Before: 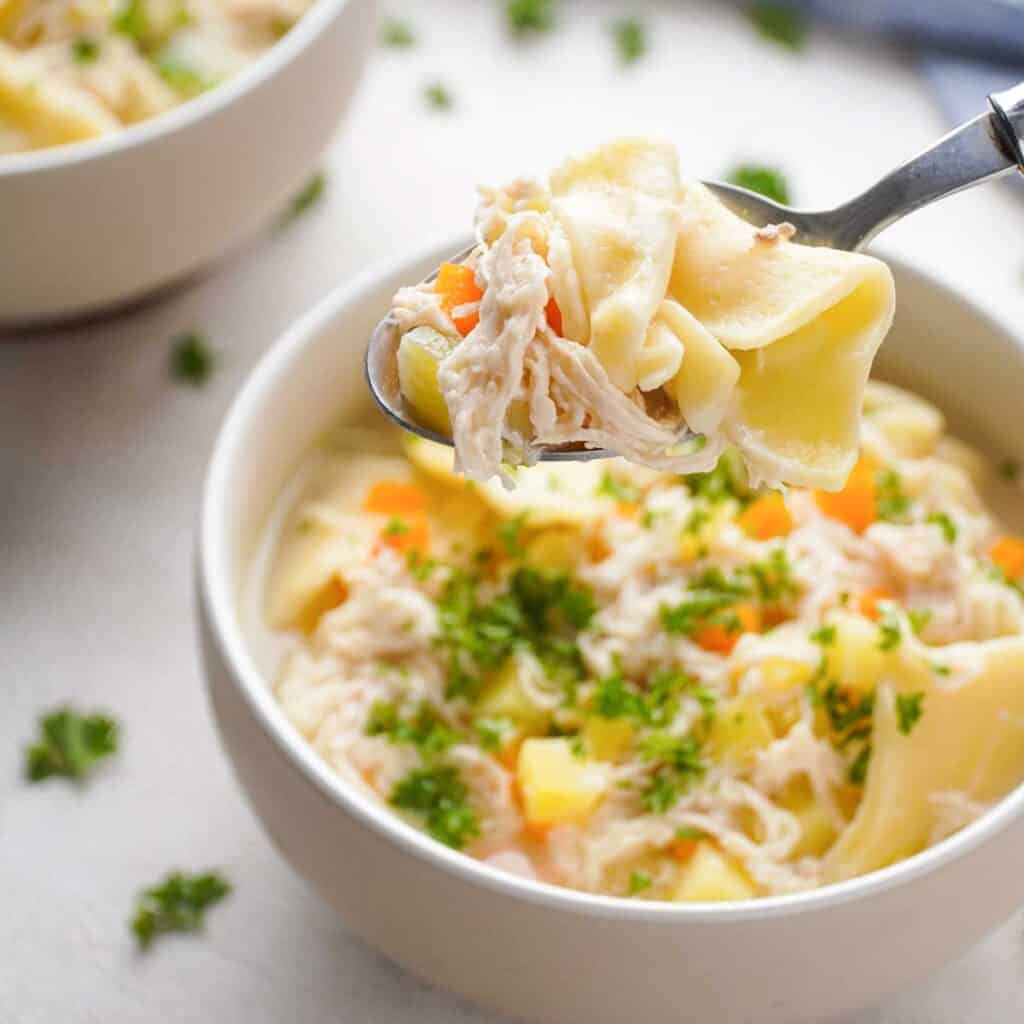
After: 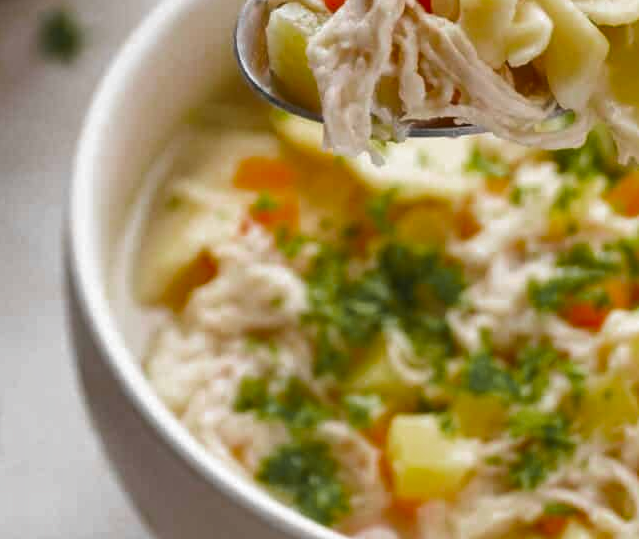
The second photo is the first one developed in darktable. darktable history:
shadows and highlights: soften with gaussian
color zones: curves: ch0 [(0.004, 0.388) (0.125, 0.392) (0.25, 0.404) (0.375, 0.5) (0.5, 0.5) (0.625, 0.5) (0.75, 0.5) (0.875, 0.5)]; ch1 [(0, 0.5) (0.125, 0.5) (0.25, 0.5) (0.375, 0.124) (0.524, 0.124) (0.645, 0.128) (0.789, 0.132) (0.914, 0.096) (0.998, 0.068)]
crop: left 12.845%, top 31.66%, right 24.718%, bottom 15.606%
